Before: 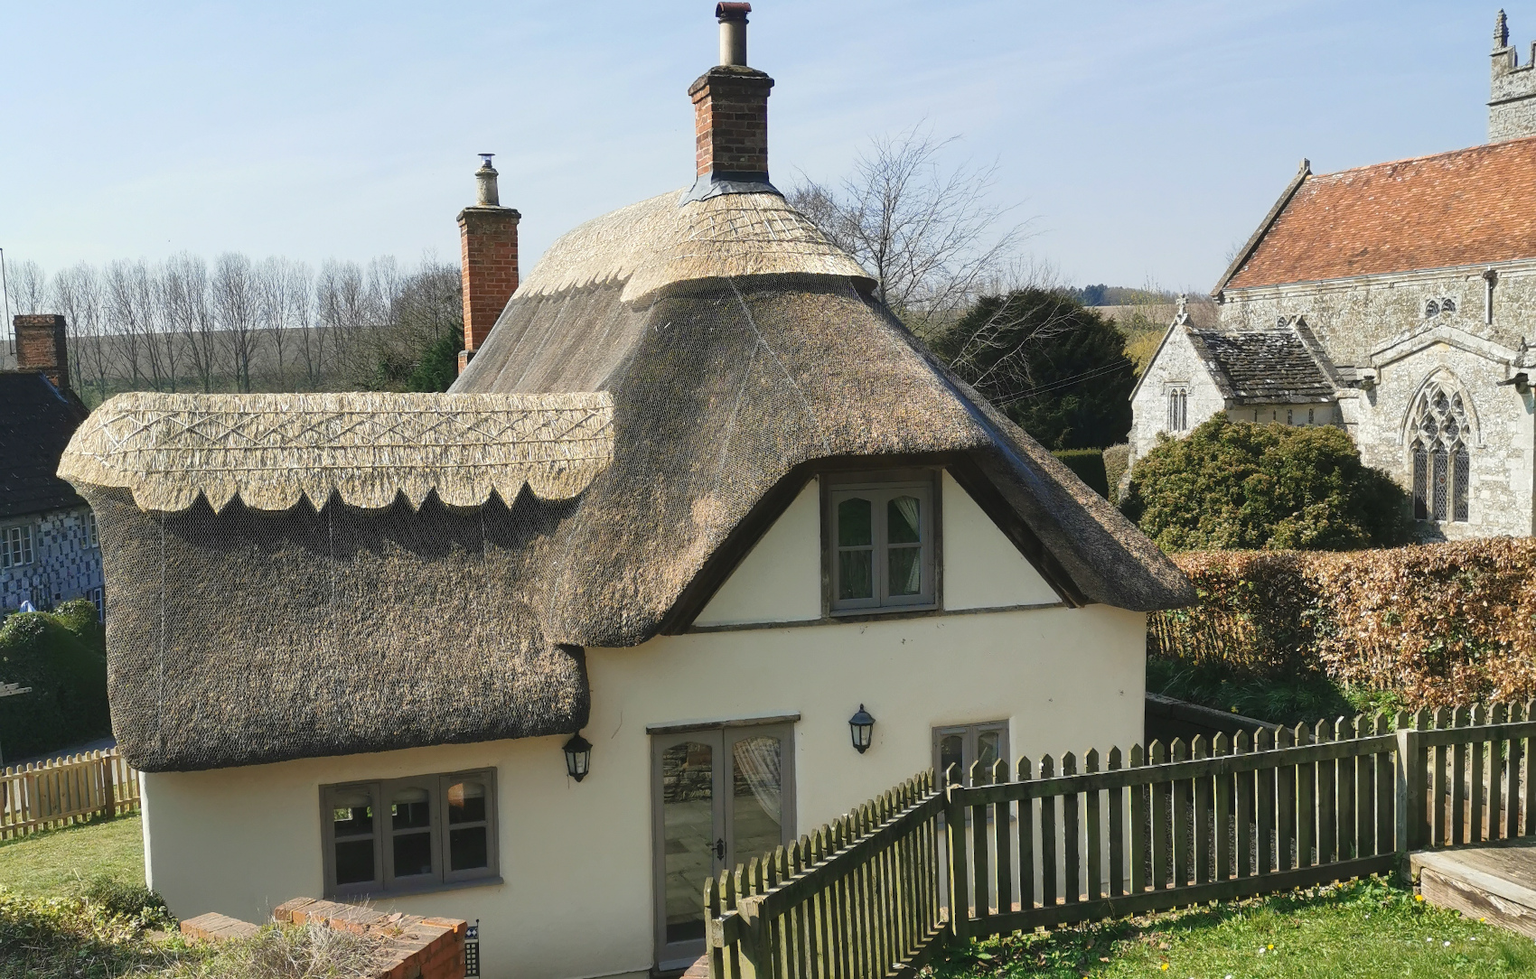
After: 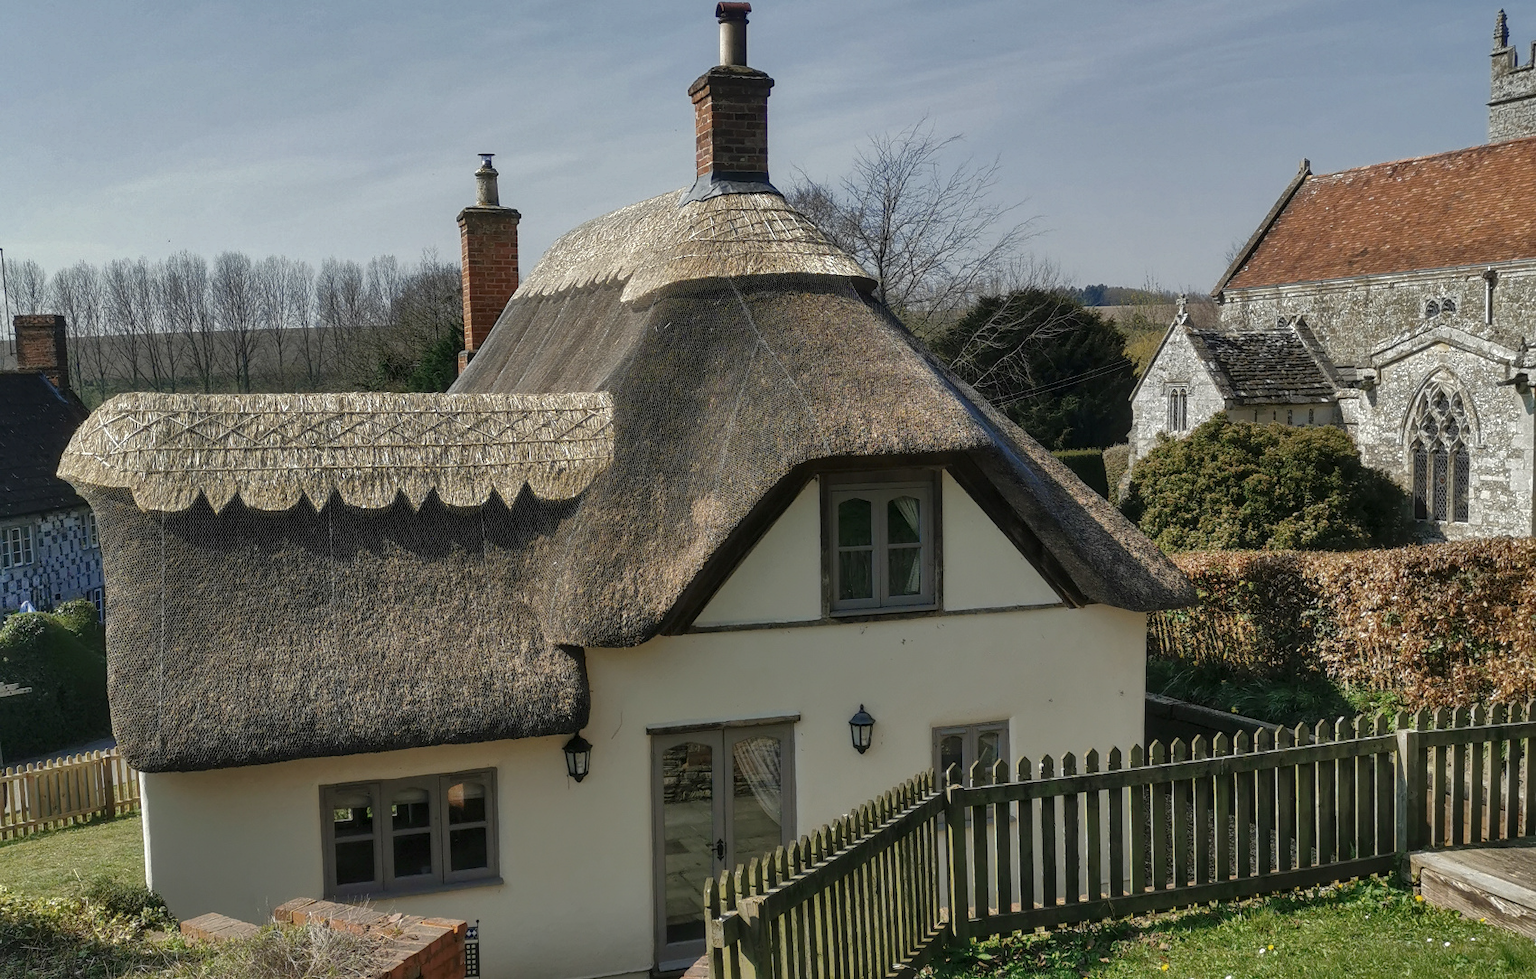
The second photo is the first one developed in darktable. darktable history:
shadows and highlights: soften with gaussian
base curve: curves: ch0 [(0, 0) (0.826, 0.587) (1, 1)]
local contrast: detail 130%
